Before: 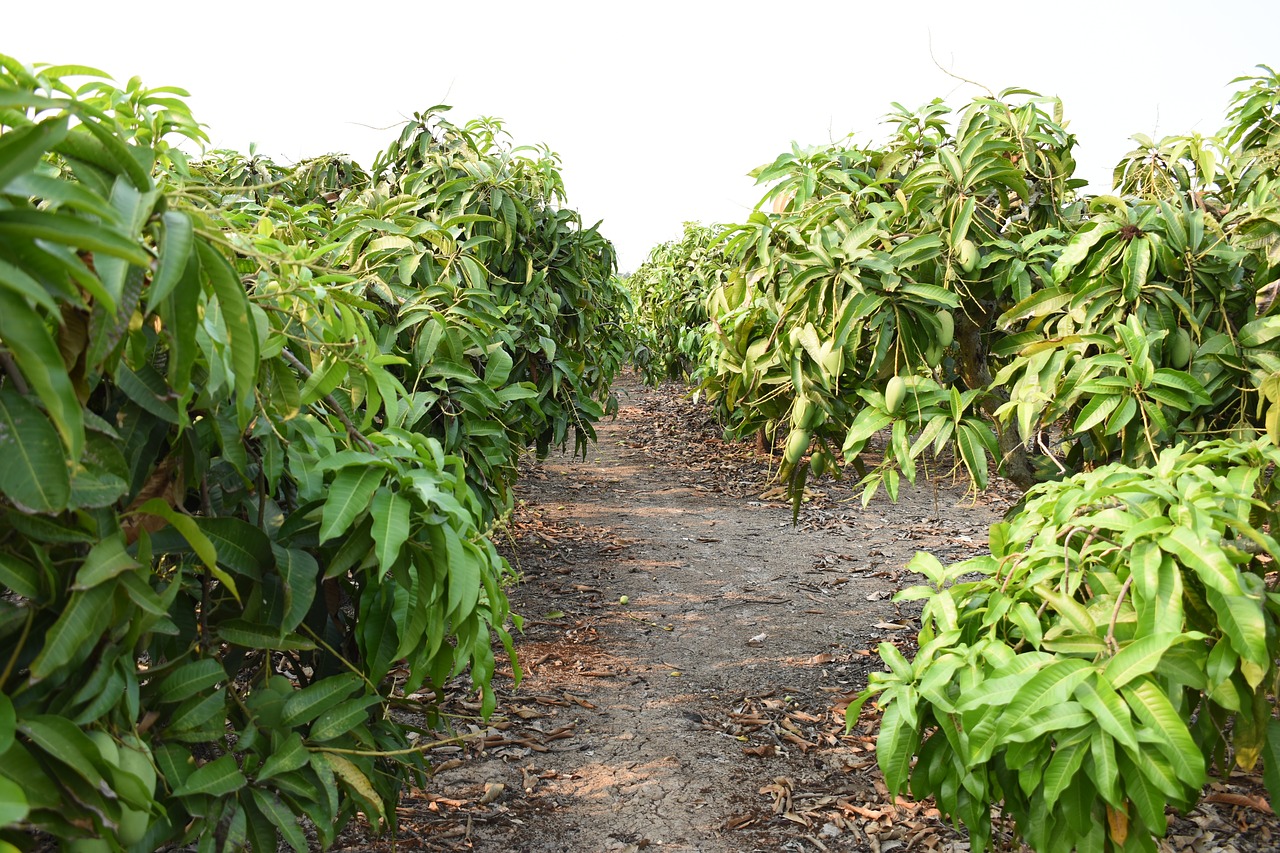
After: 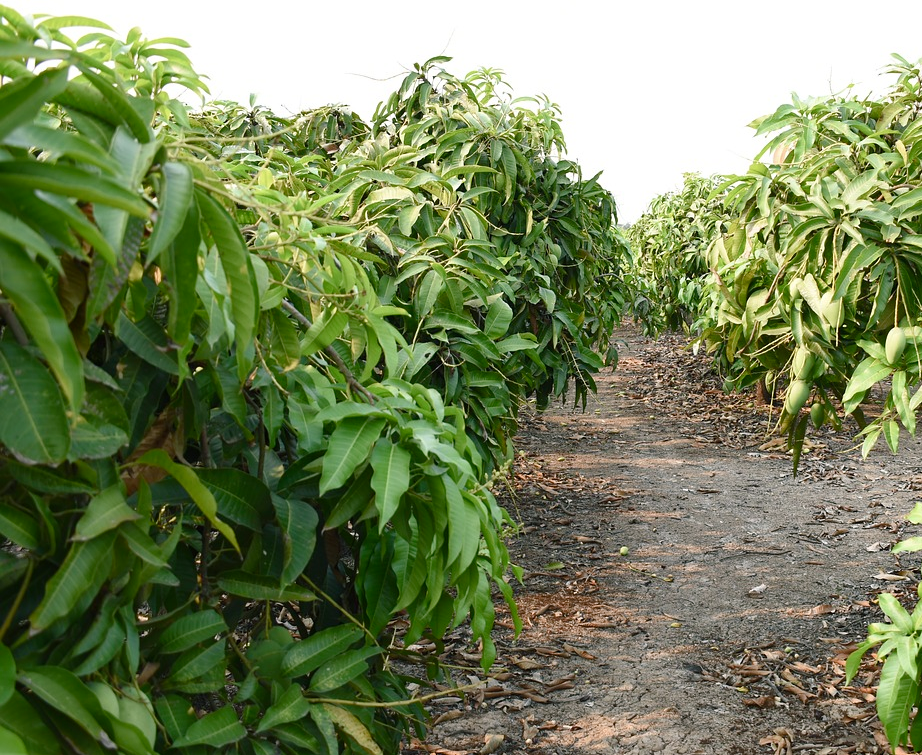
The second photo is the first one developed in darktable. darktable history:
crop: top 5.788%, right 27.894%, bottom 5.658%
color balance rgb: shadows lift › chroma 2.004%, shadows lift › hue 187.95°, power › hue 210.03°, perceptual saturation grading › global saturation 0.636%, perceptual saturation grading › highlights -19.793%, perceptual saturation grading › shadows 19.5%
